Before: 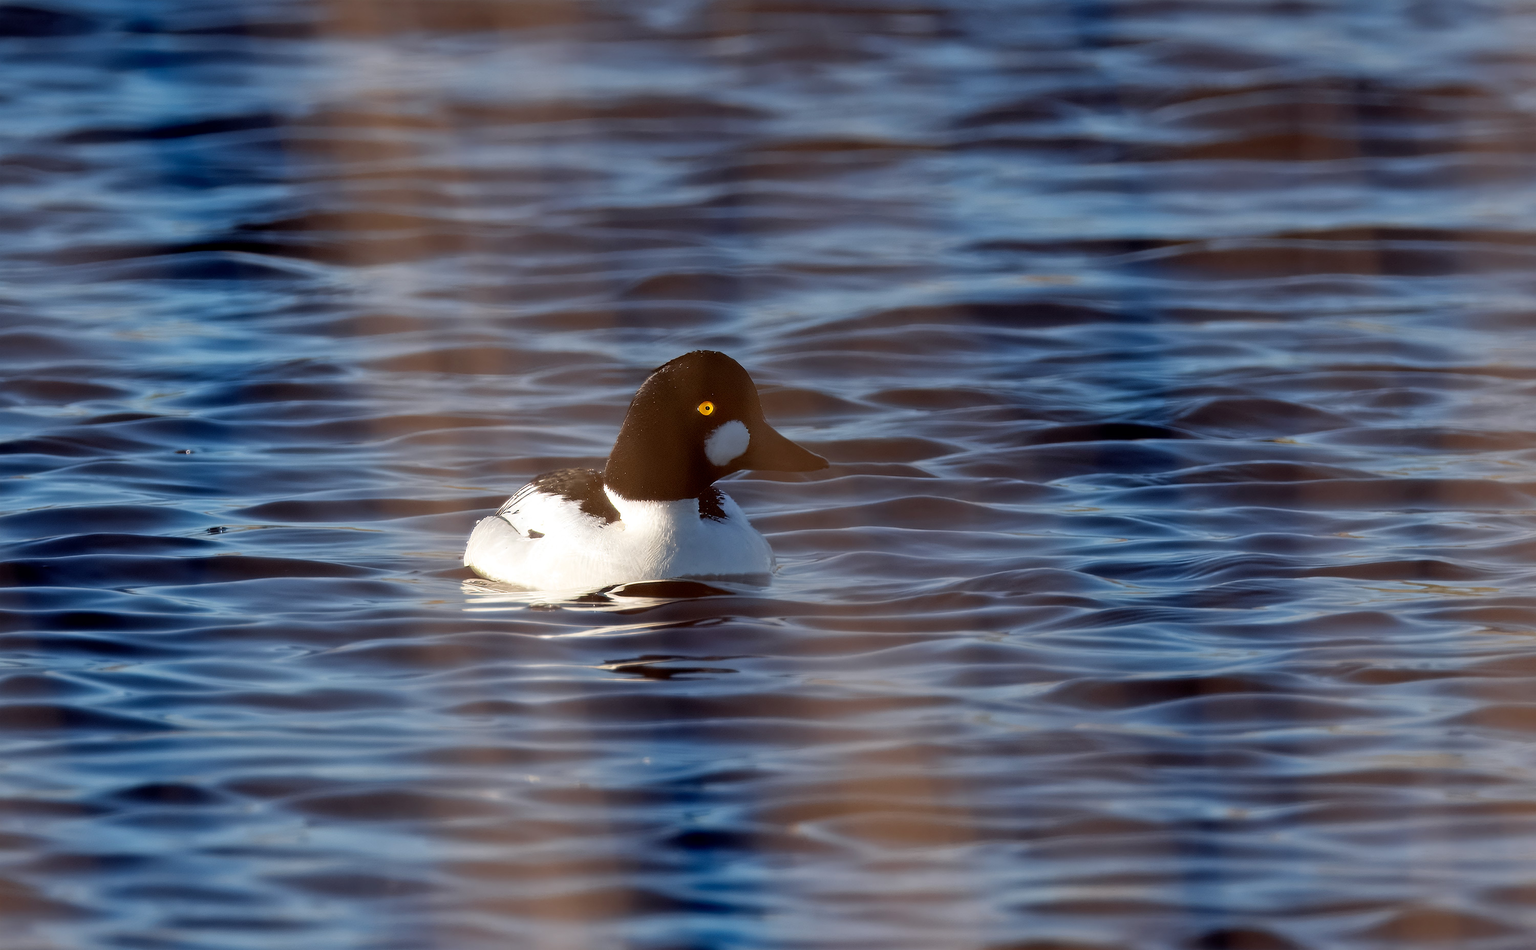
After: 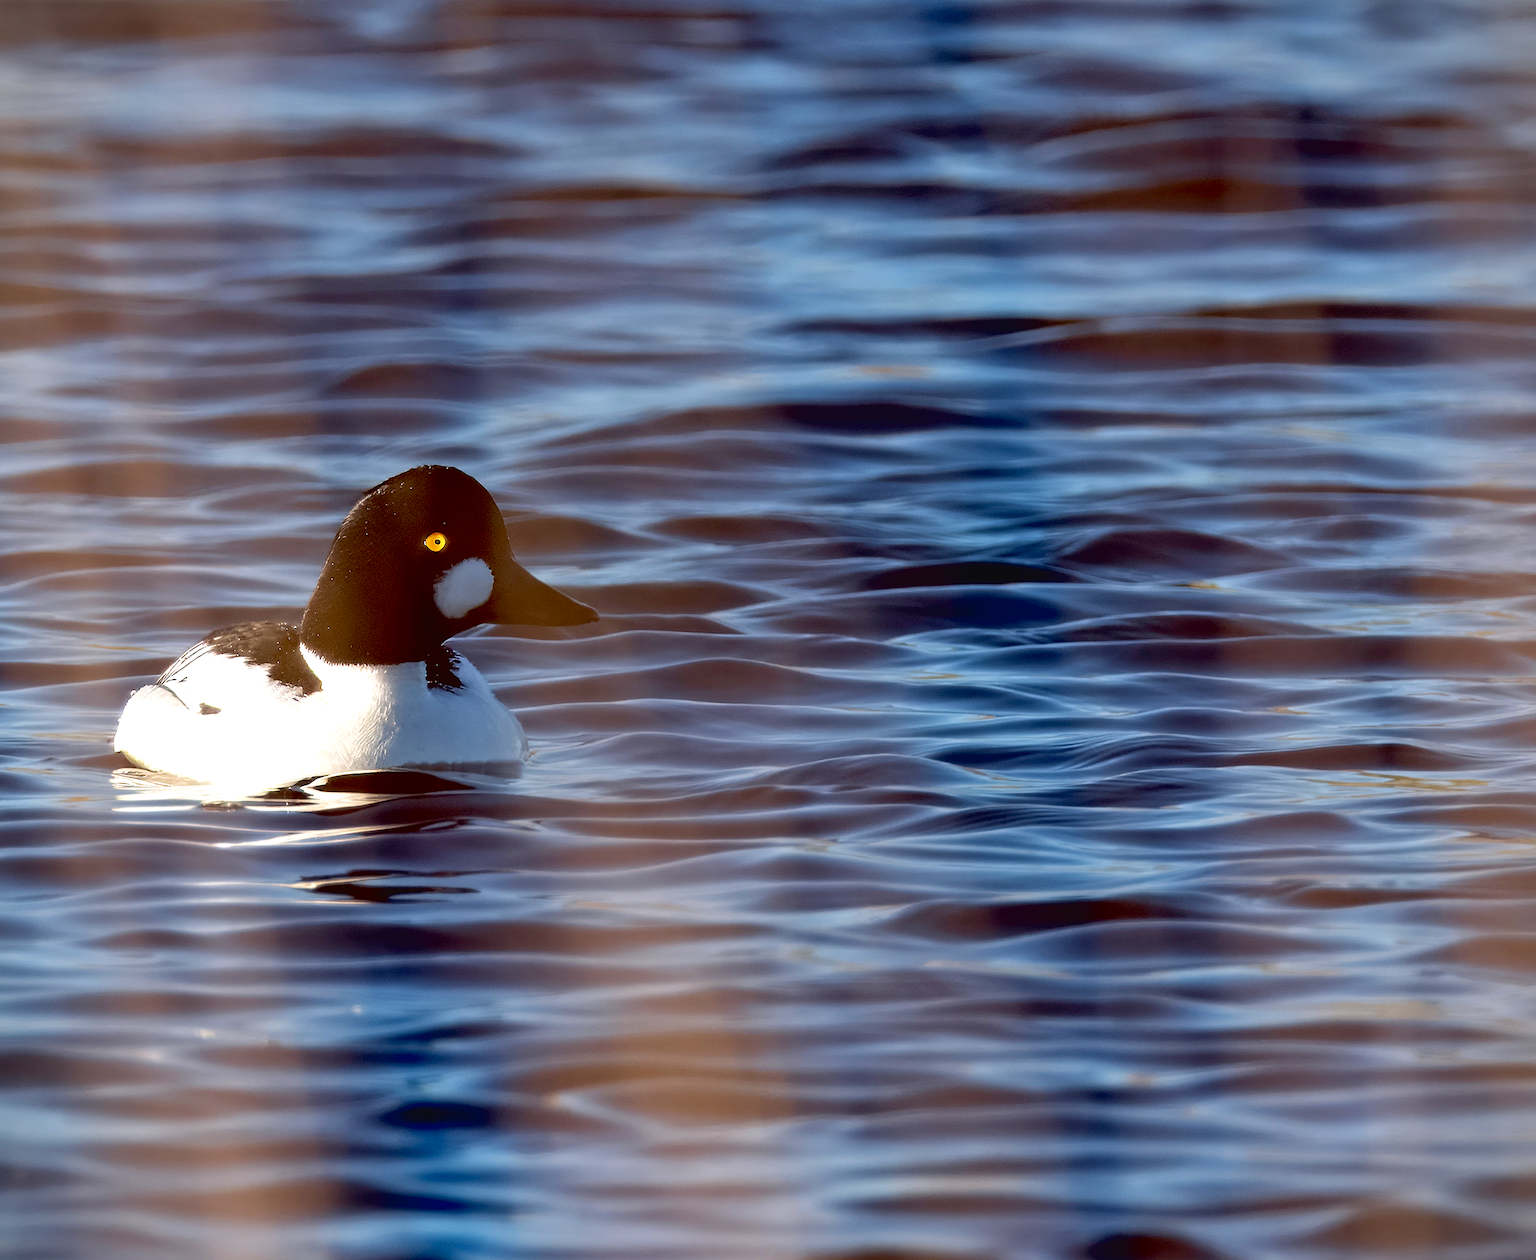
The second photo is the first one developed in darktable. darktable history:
crop and rotate: left 24.618%
velvia: strength 21.74%
exposure: black level correction 0.012, exposure 0.699 EV, compensate highlight preservation false
contrast brightness saturation: contrast -0.08, brightness -0.035, saturation -0.112
vignetting: fall-off start 99.46%, unbound false
